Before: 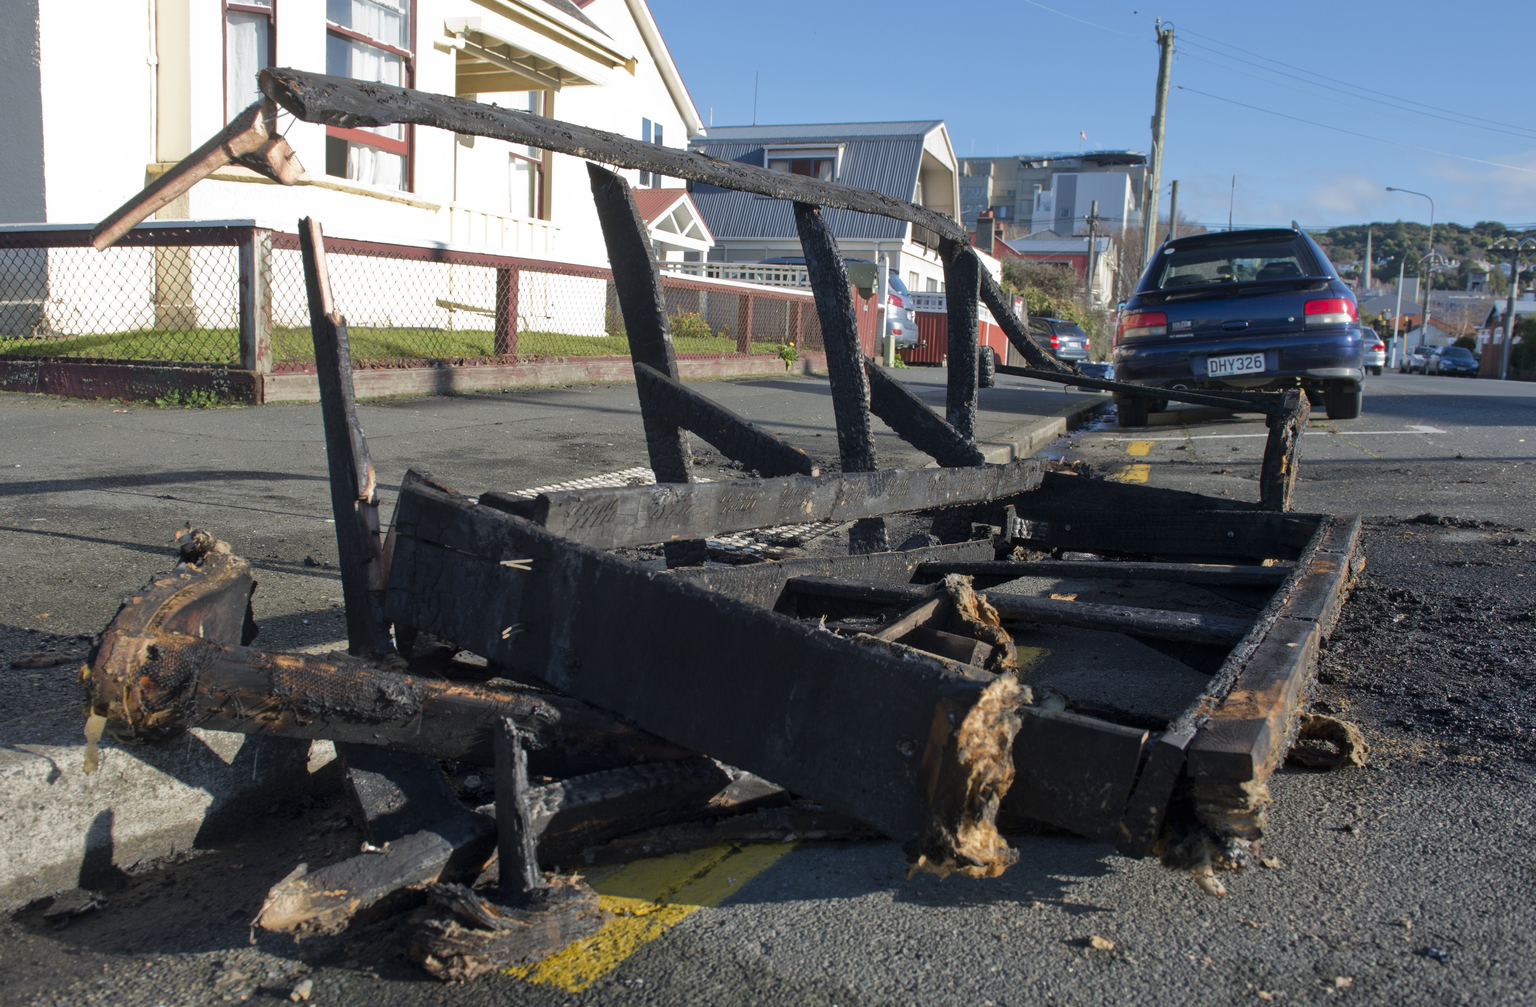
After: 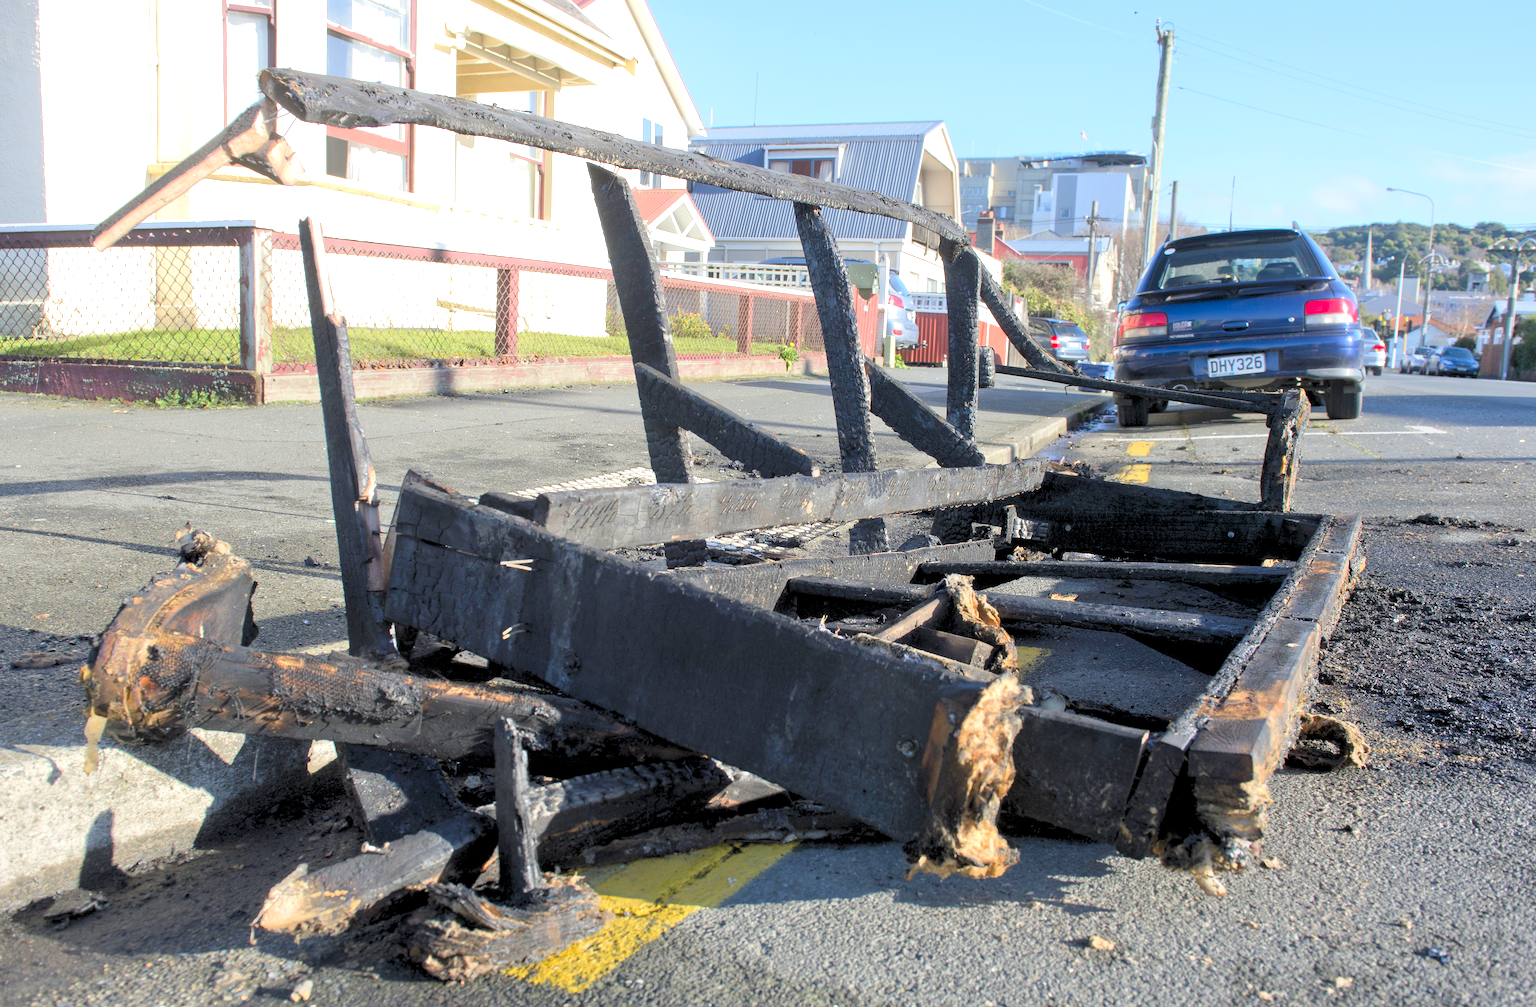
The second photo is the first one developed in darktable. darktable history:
exposure: black level correction 0, exposure 0.593 EV, compensate highlight preservation false
sharpen: radius 0.98, amount 0.612
shadows and highlights: shadows 0.285, highlights 38.56
levels: levels [0.072, 0.414, 0.976]
